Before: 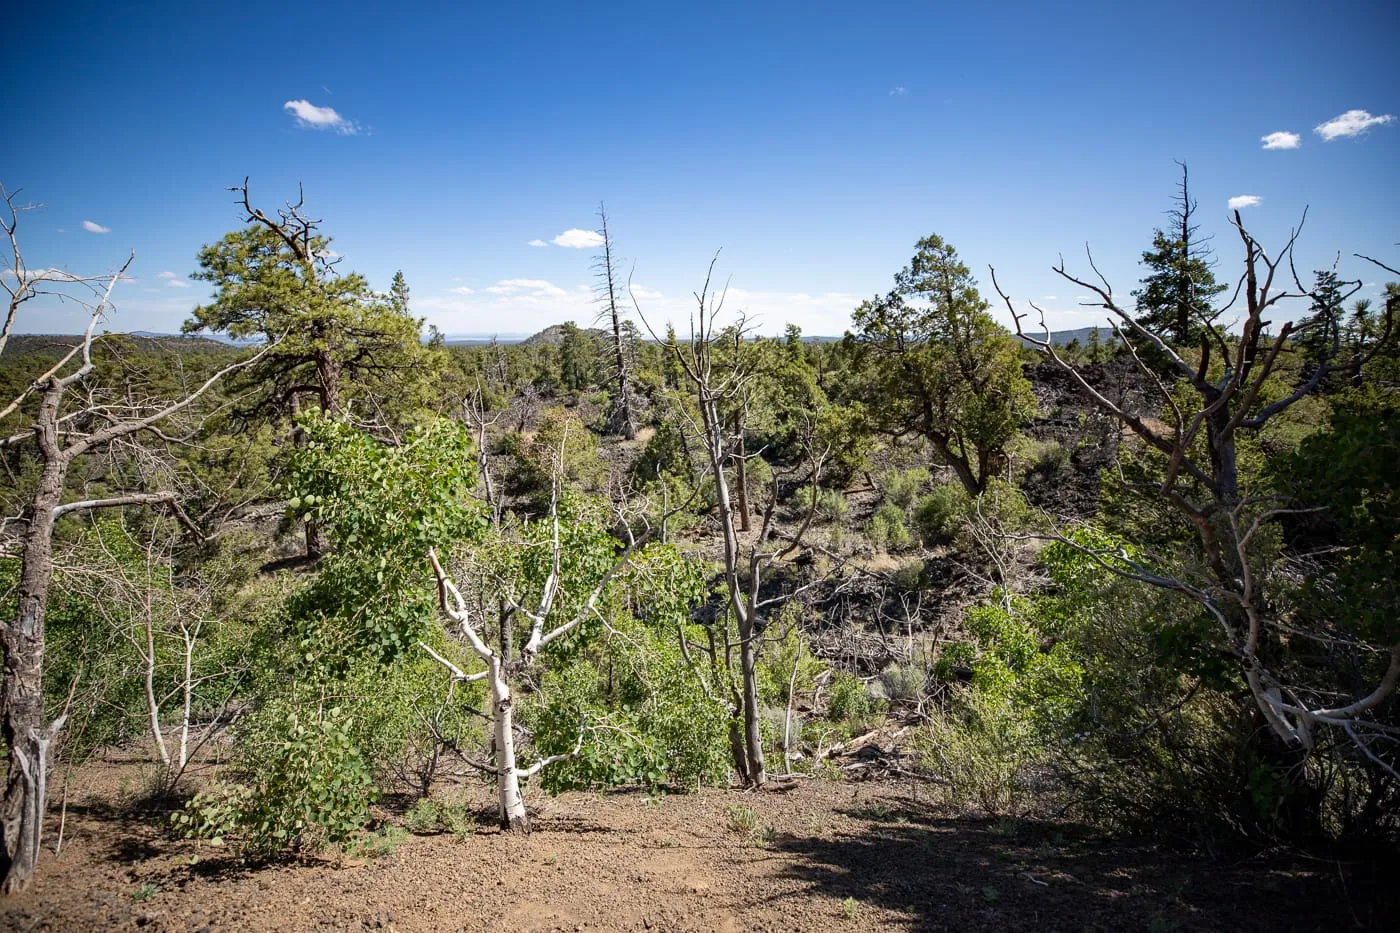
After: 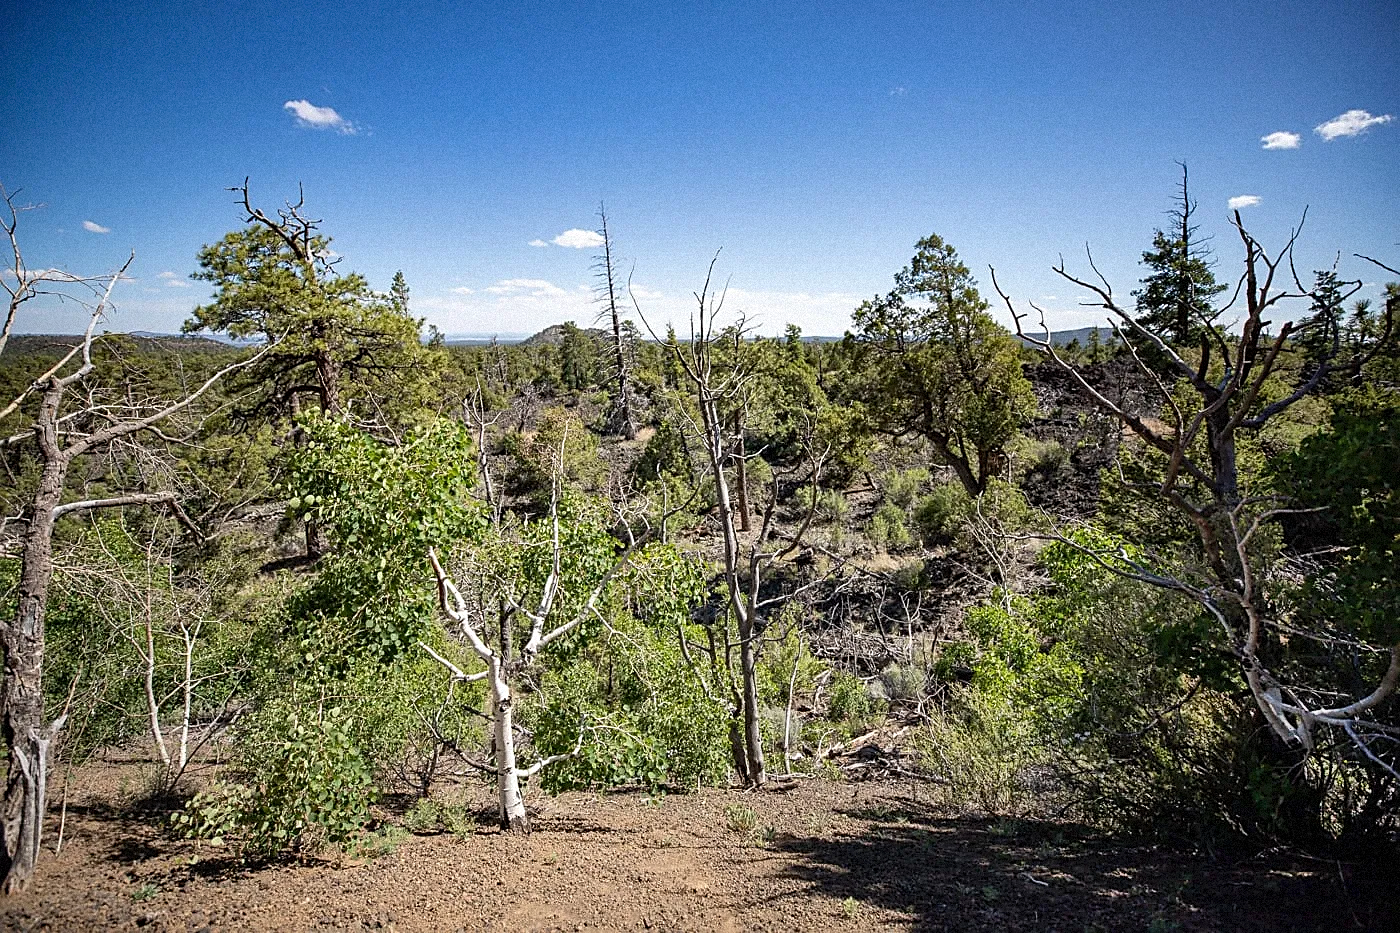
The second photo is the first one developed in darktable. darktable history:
shadows and highlights: soften with gaussian
sharpen: on, module defaults
grain: mid-tones bias 0%
